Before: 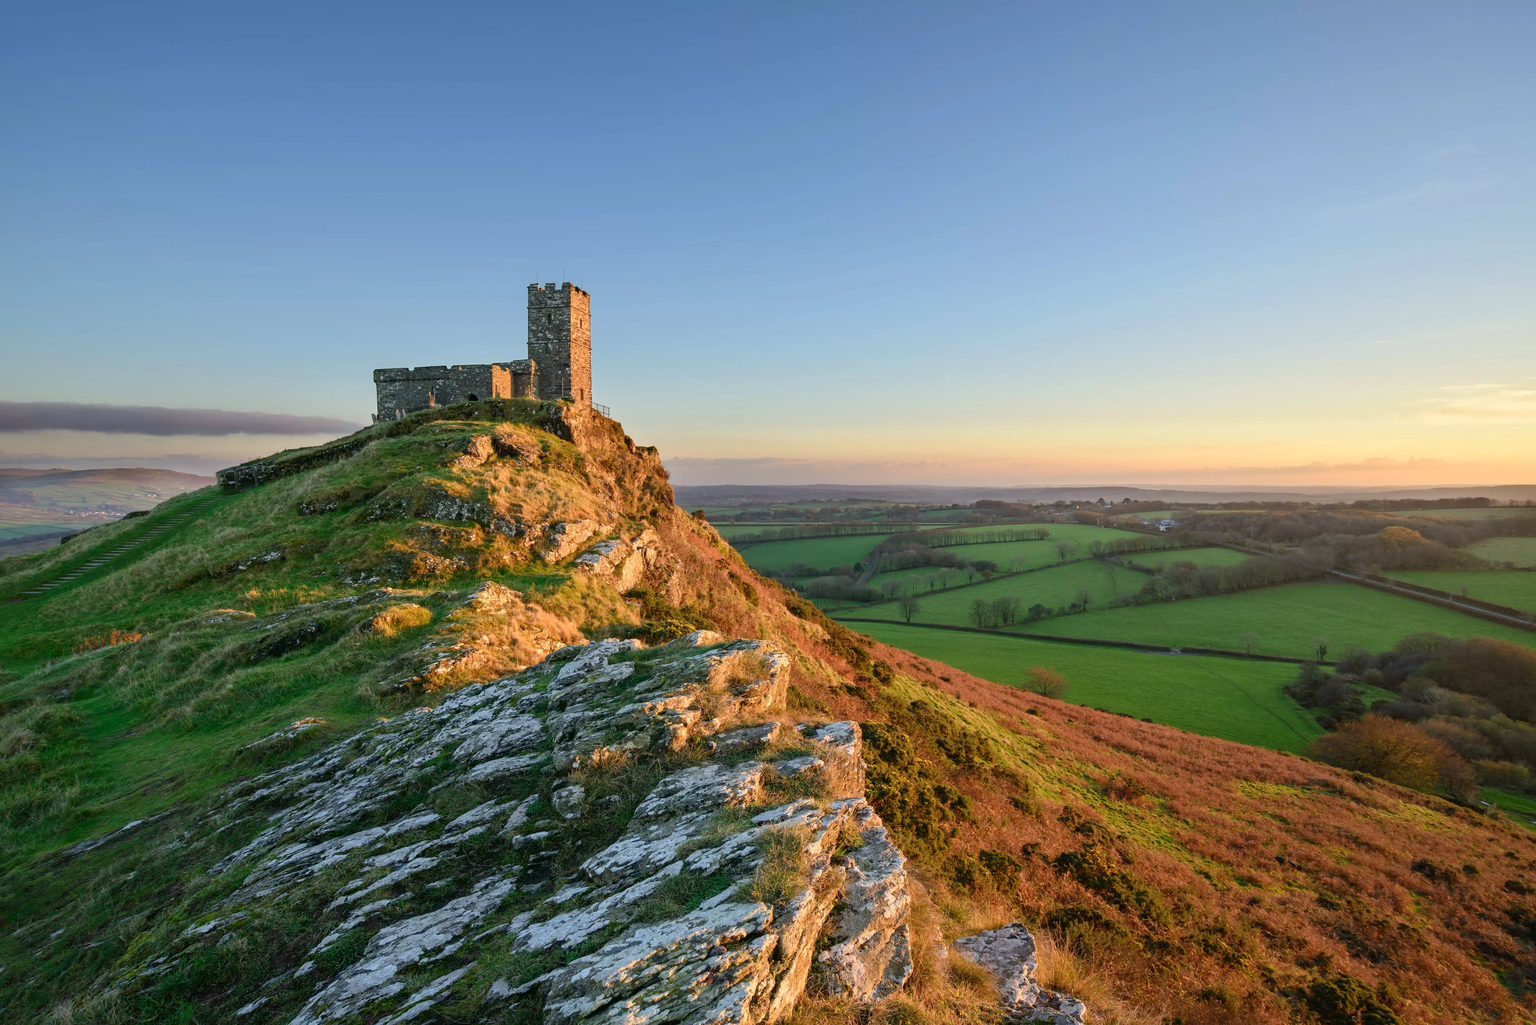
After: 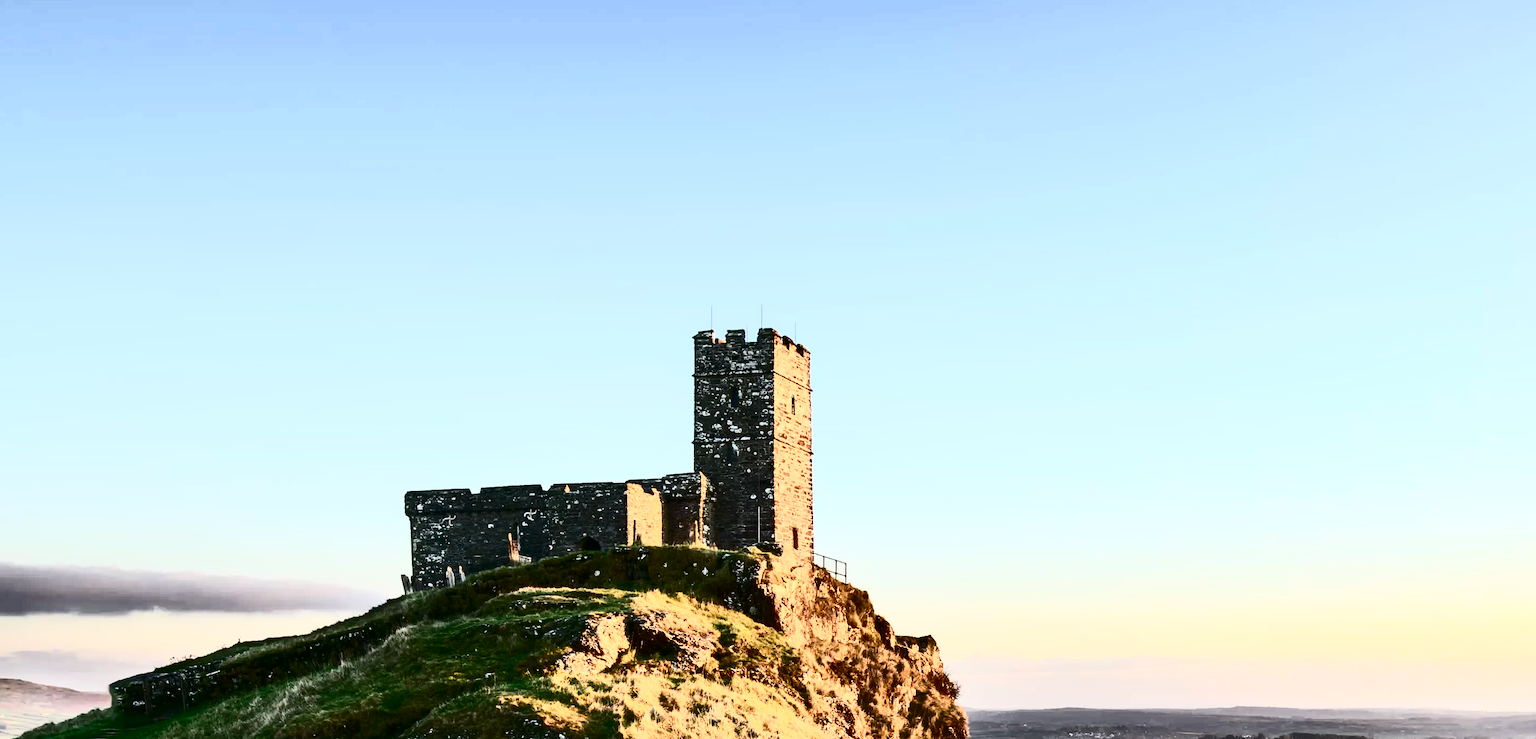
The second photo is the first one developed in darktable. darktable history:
crop: left 10.281%, top 10.496%, right 36.367%, bottom 51.019%
contrast brightness saturation: contrast 0.947, brightness 0.204
